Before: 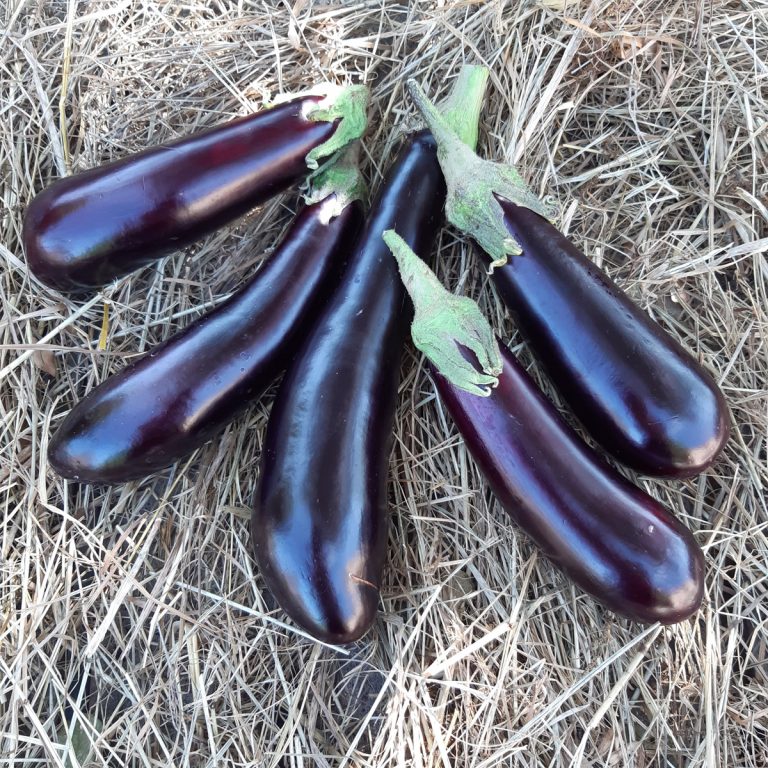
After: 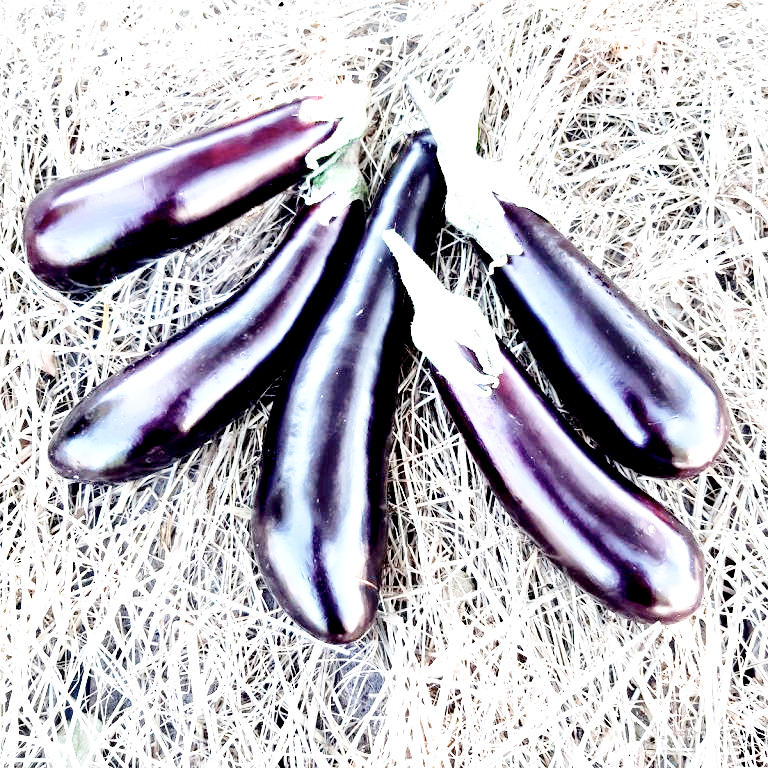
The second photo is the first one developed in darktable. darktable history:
base curve: curves: ch0 [(0, 0) (0.028, 0.03) (0.121, 0.232) (0.46, 0.748) (0.859, 0.968) (1, 1)], preserve colors none
contrast brightness saturation: contrast 0.1, saturation -0.36
exposure: black level correction 0.016, exposure 1.774 EV, compensate highlight preservation false
